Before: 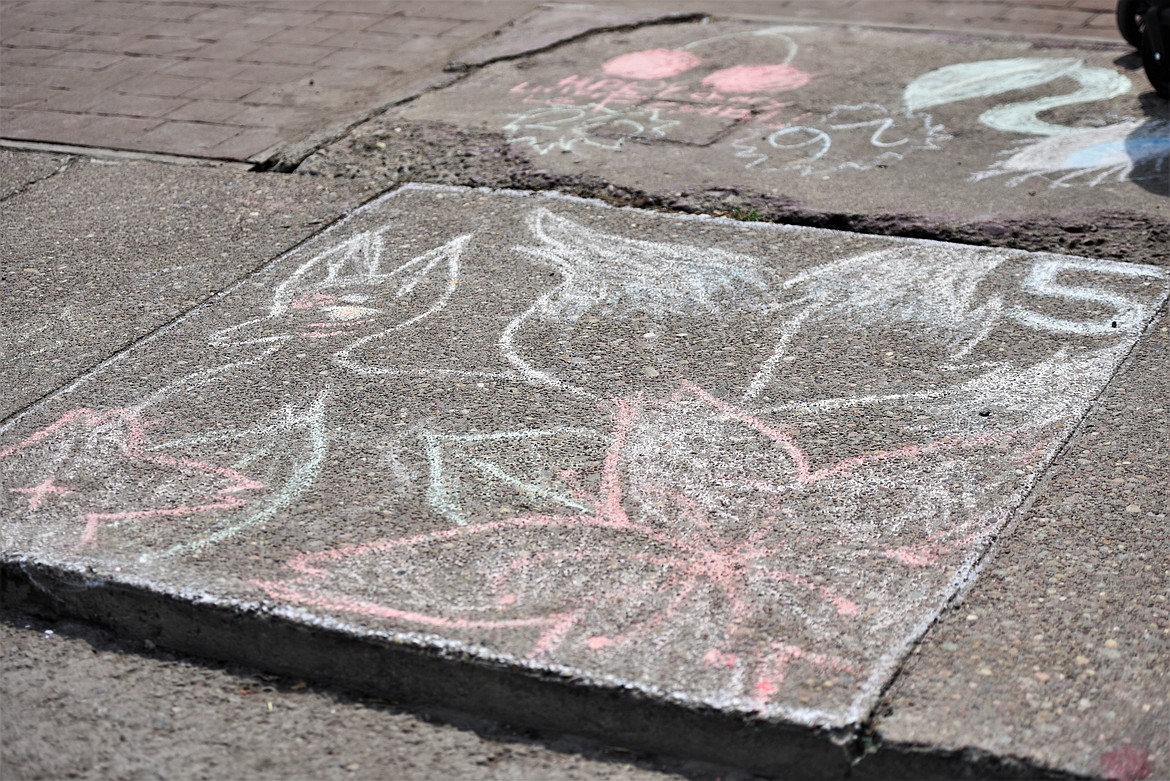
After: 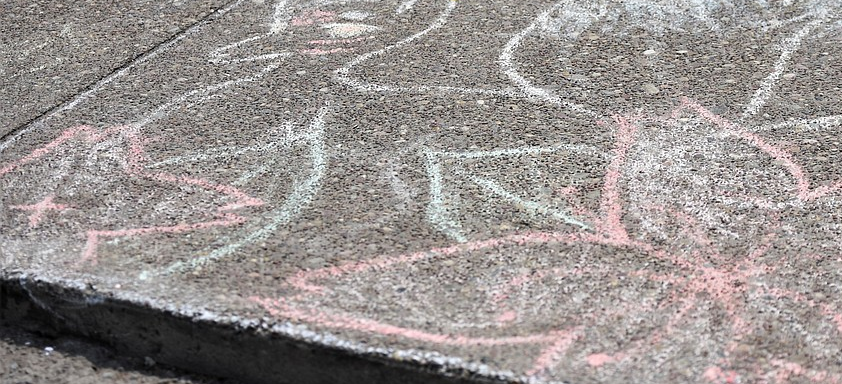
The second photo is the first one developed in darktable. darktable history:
crop: top 36.262%, right 28.006%, bottom 14.557%
